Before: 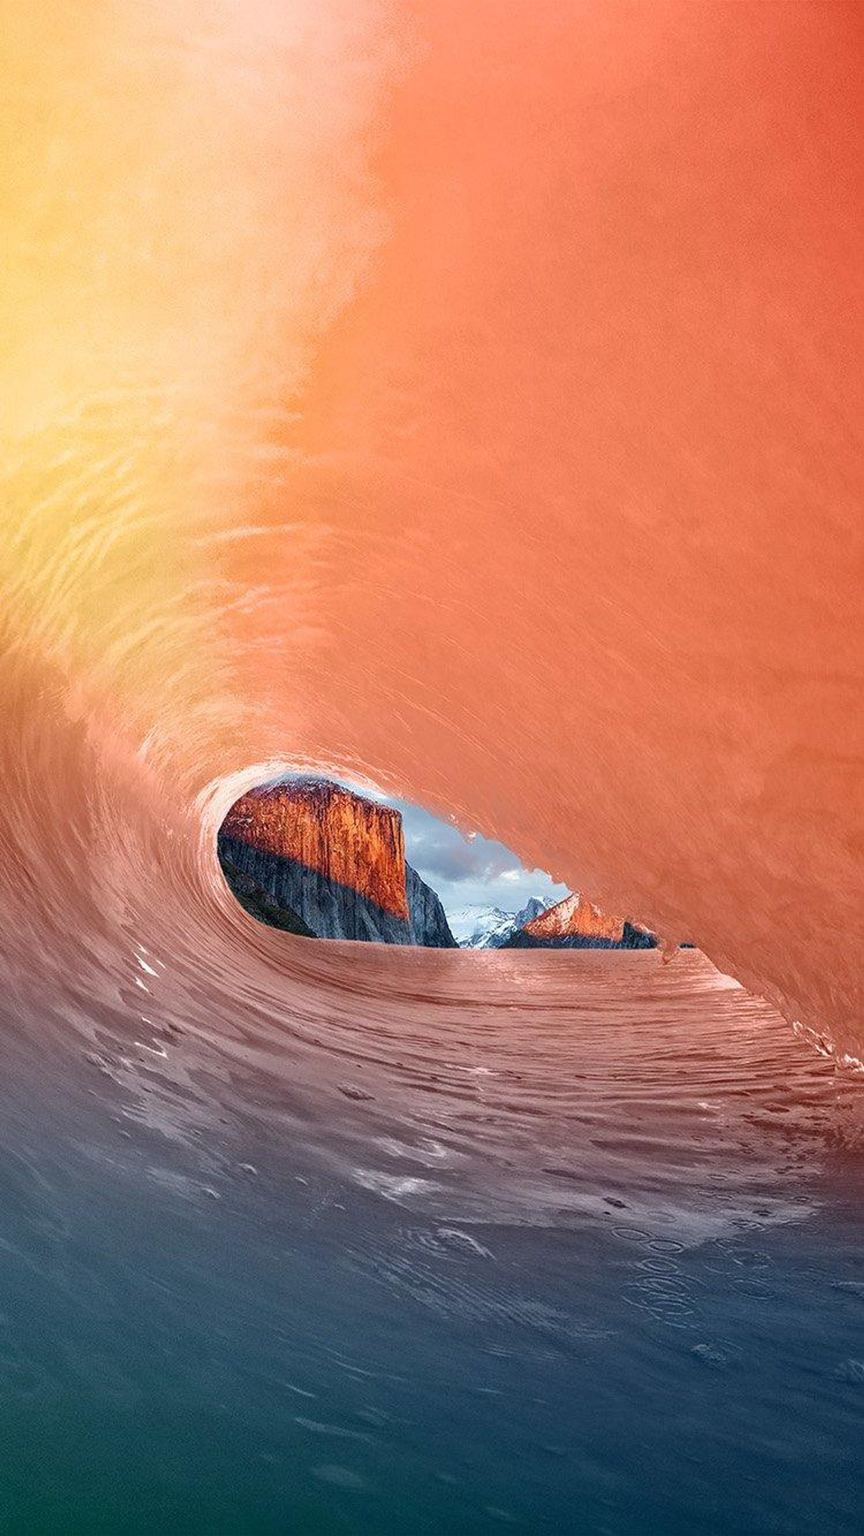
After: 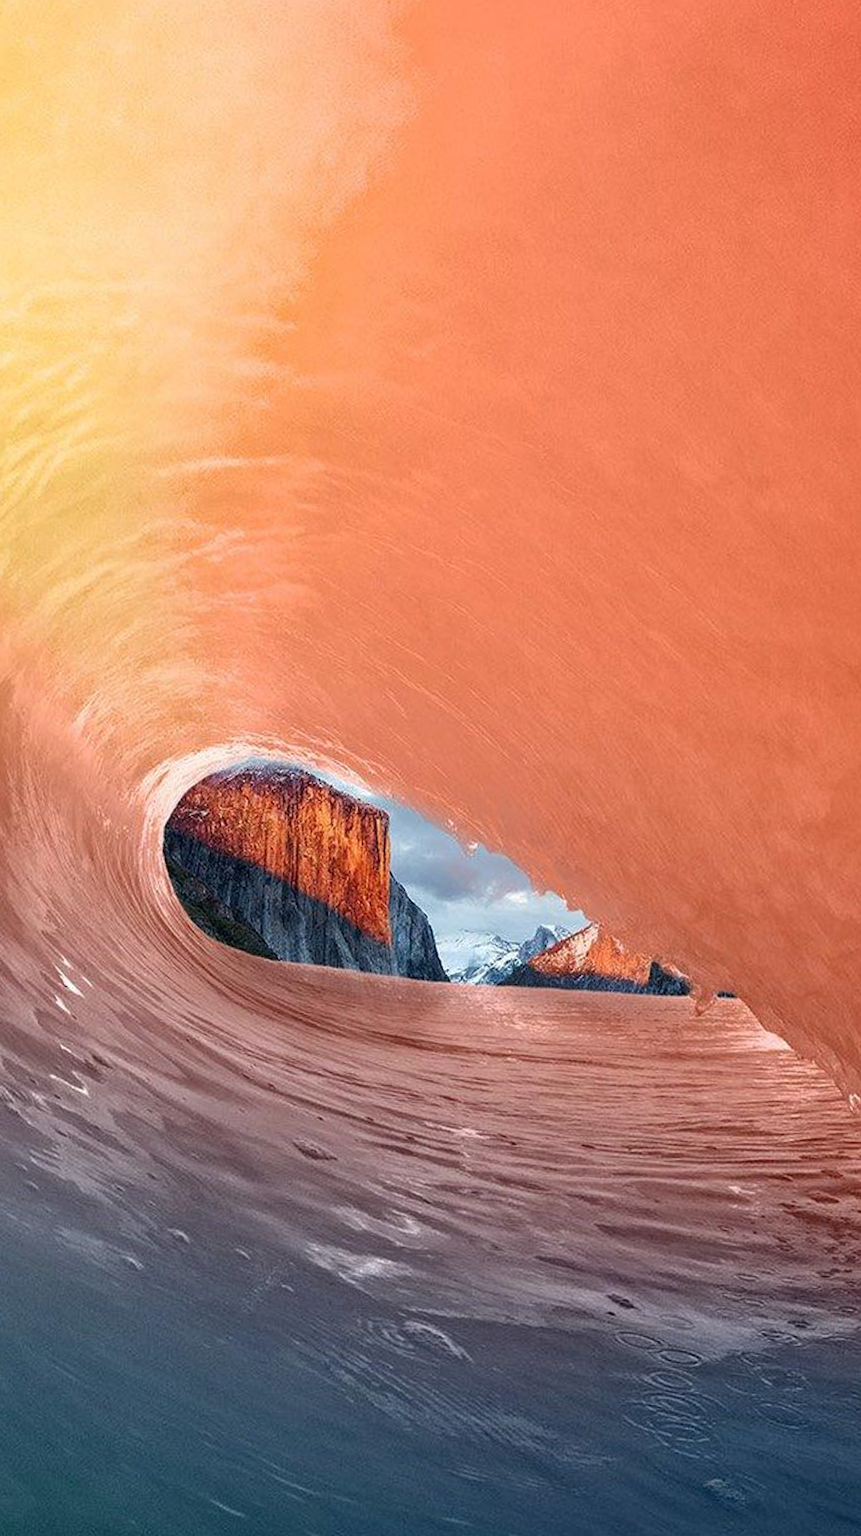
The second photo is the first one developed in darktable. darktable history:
crop and rotate: angle -3.18°, left 5.173%, top 5.205%, right 4.648%, bottom 4.457%
